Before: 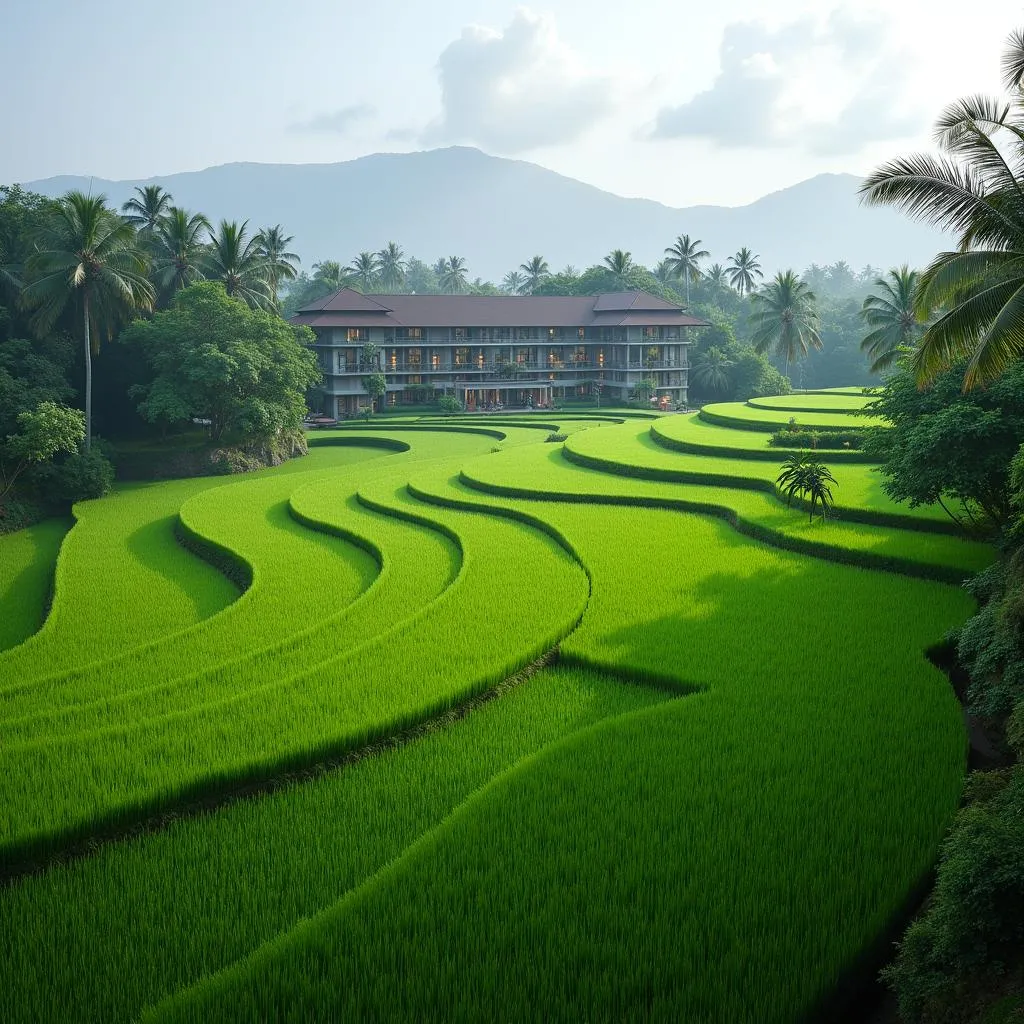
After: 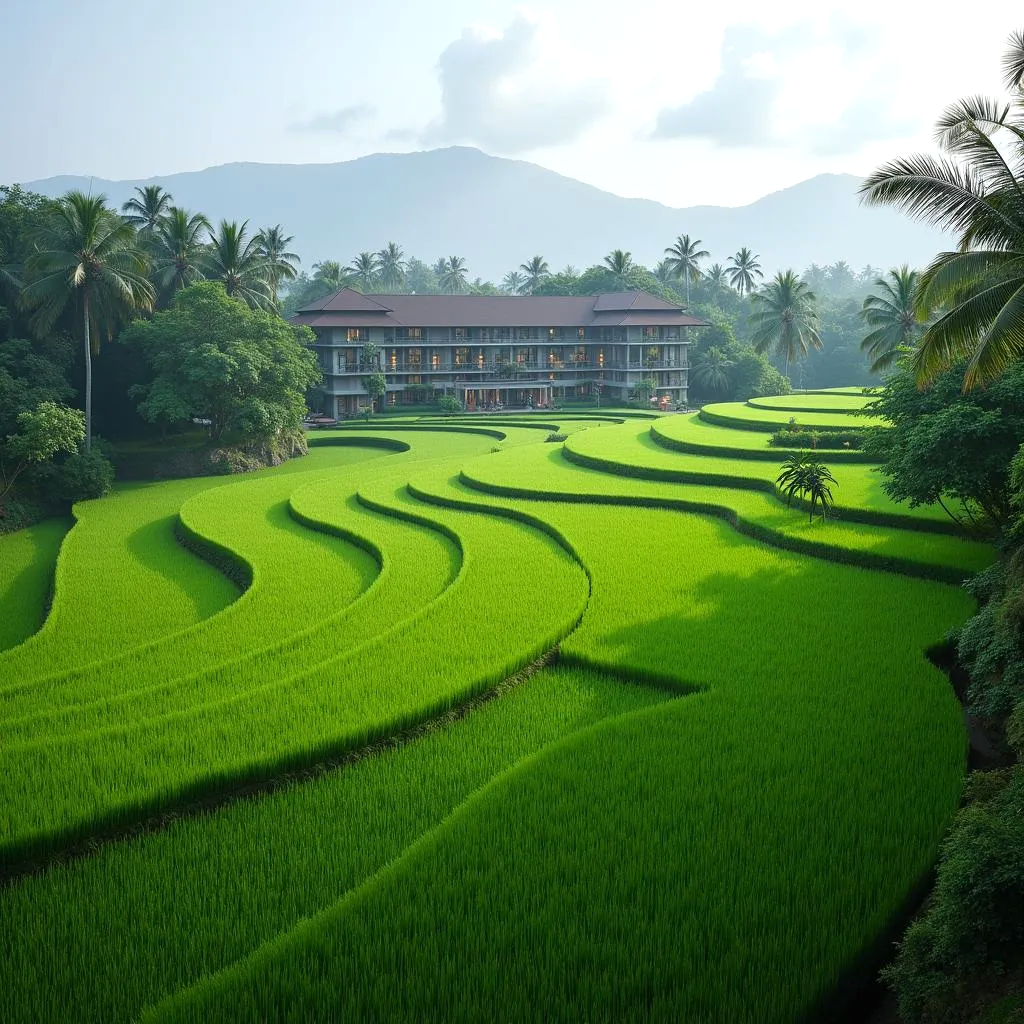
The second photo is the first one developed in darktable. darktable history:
exposure: exposure 0.13 EV, compensate exposure bias true, compensate highlight preservation false
